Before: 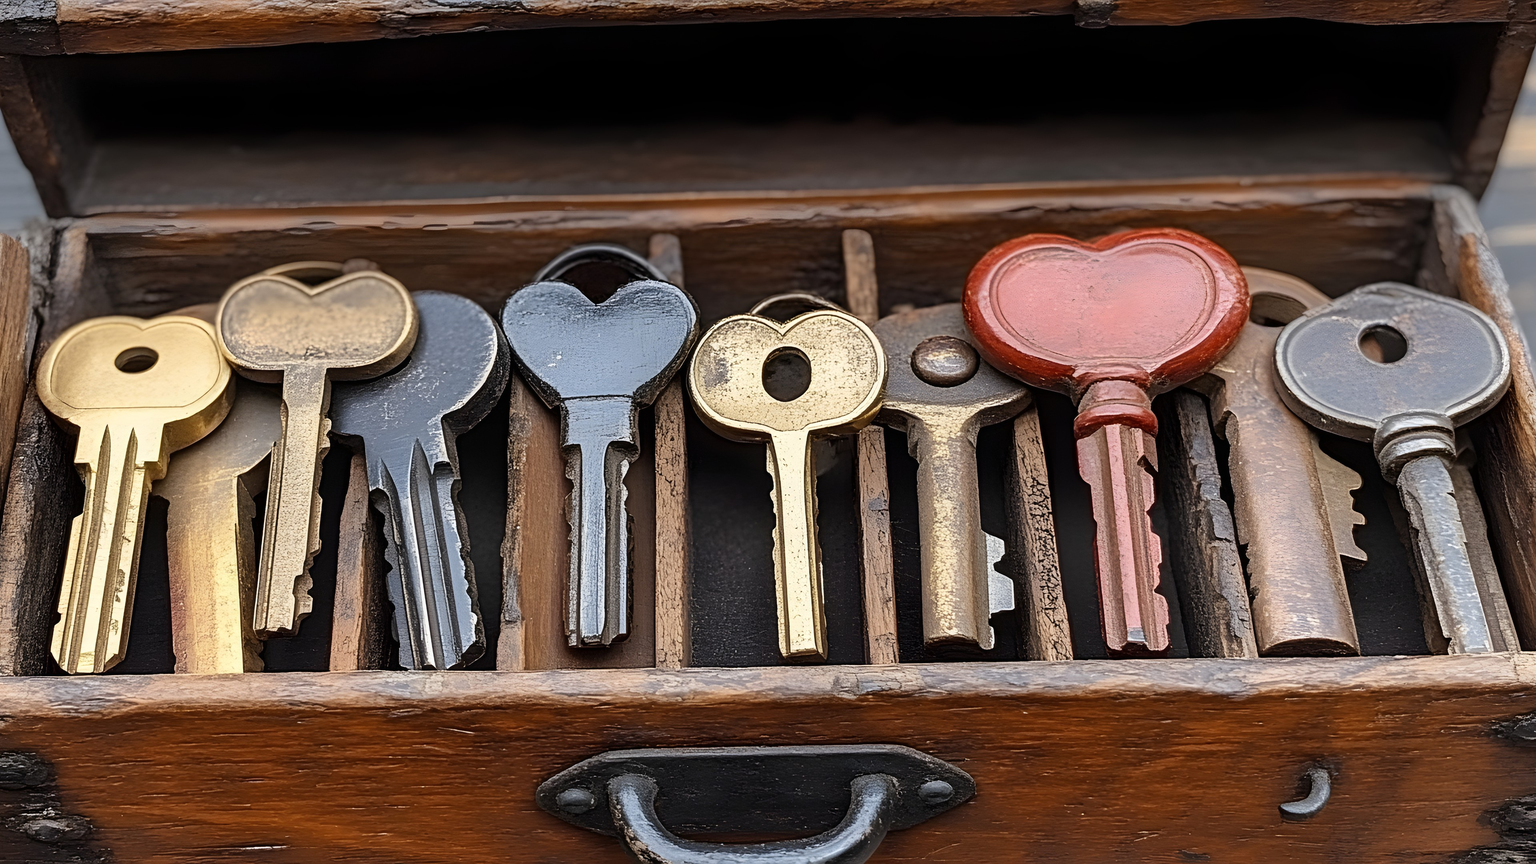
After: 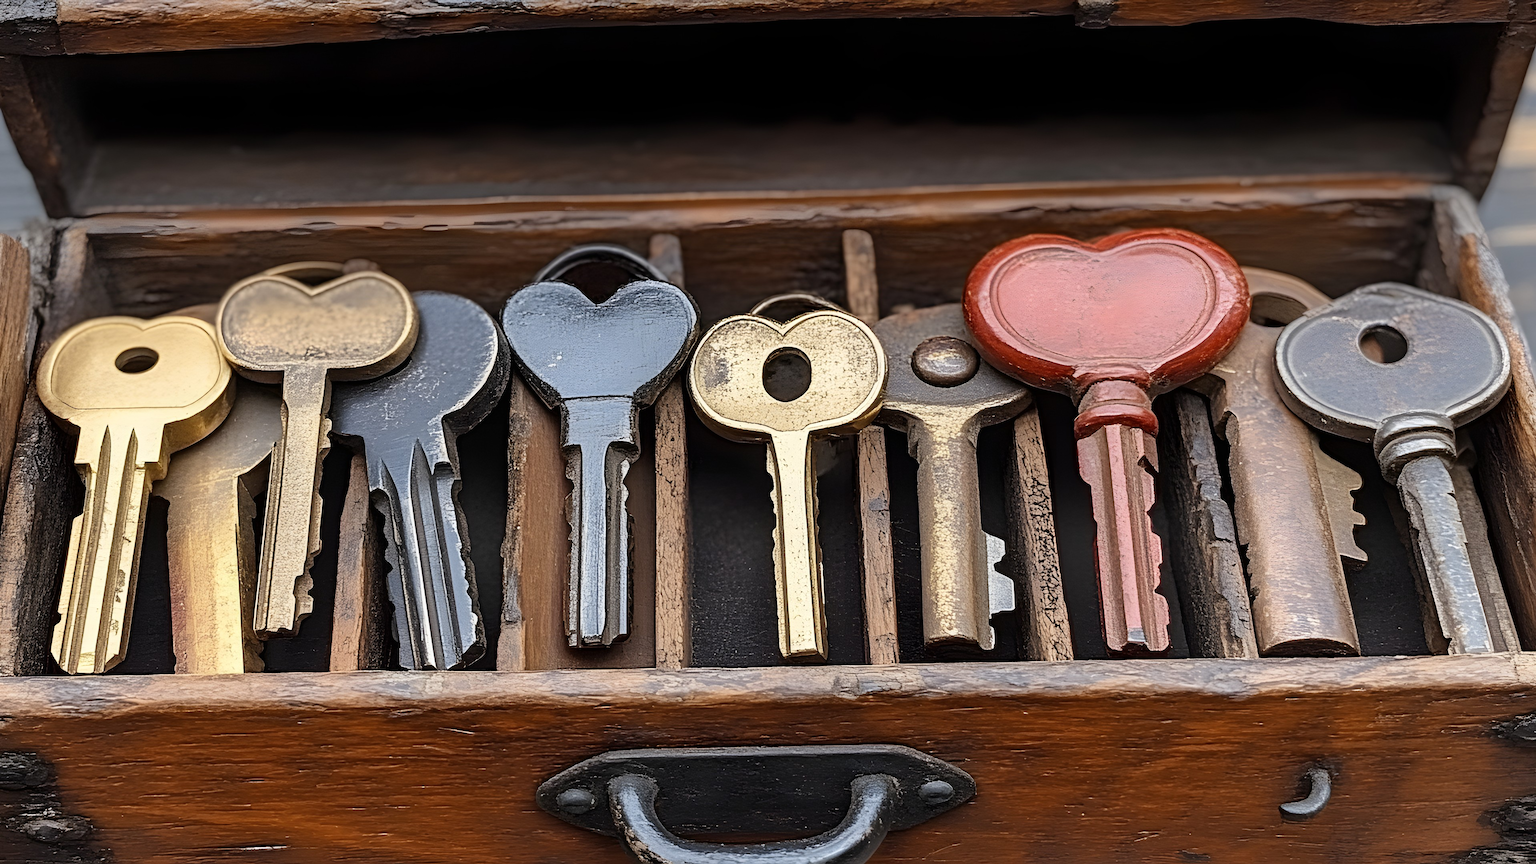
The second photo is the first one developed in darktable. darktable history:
color calibration: illuminant same as pipeline (D50), adaptation XYZ, x 0.347, y 0.357, temperature 5018.23 K
